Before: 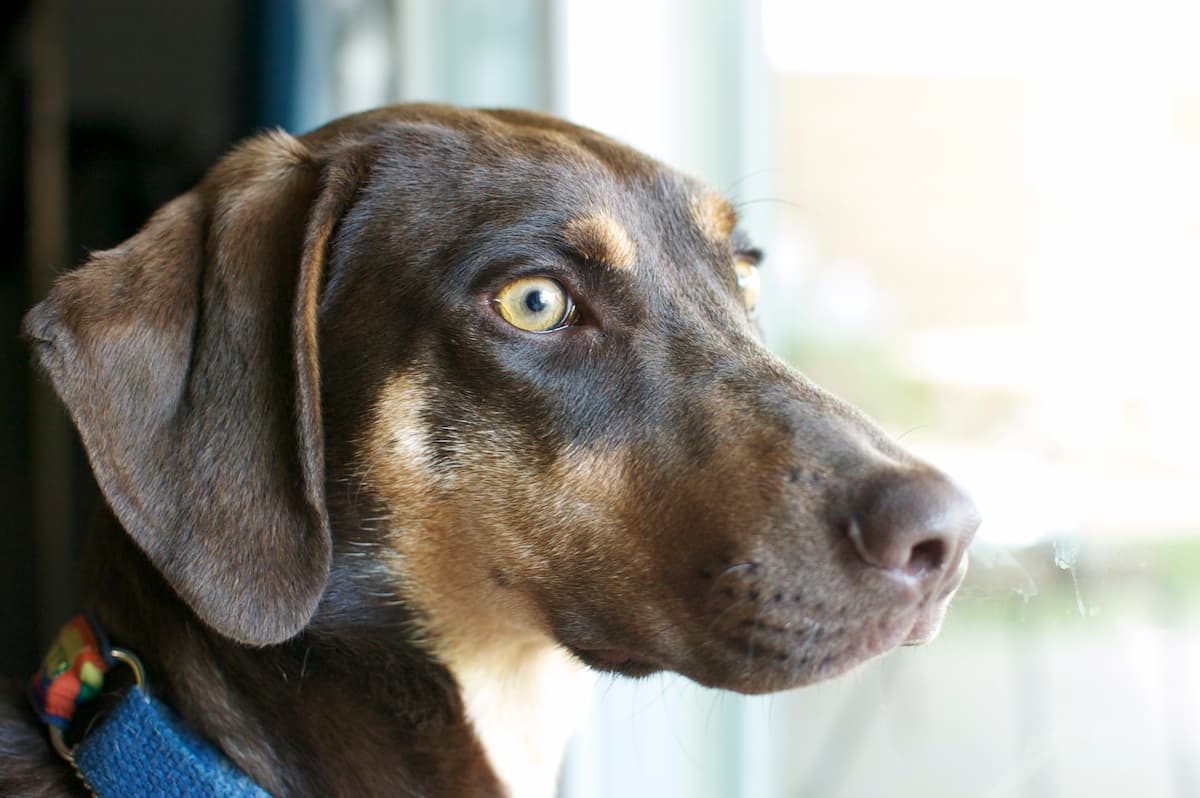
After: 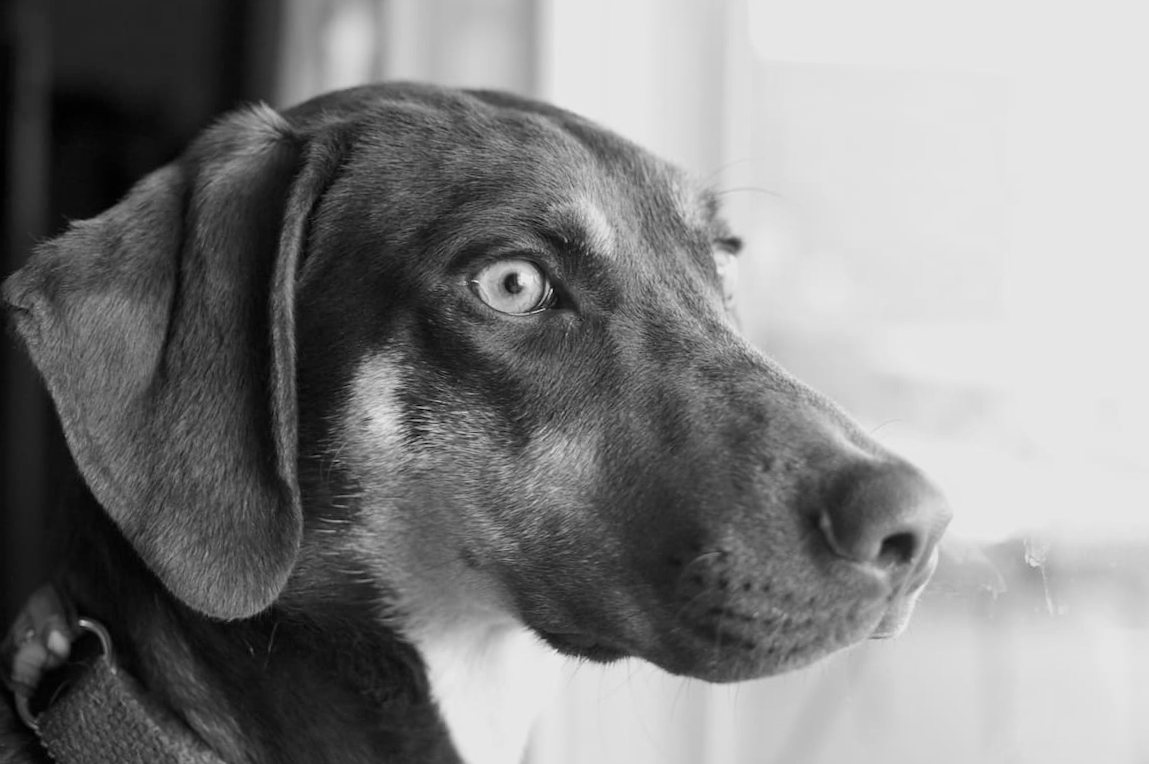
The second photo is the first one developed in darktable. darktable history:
sharpen: radius 2.883, amount 0.868, threshold 47.523
crop and rotate: angle -1.69°
exposure: exposure -0.116 EV, compensate exposure bias true, compensate highlight preservation false
monochrome: a -71.75, b 75.82
